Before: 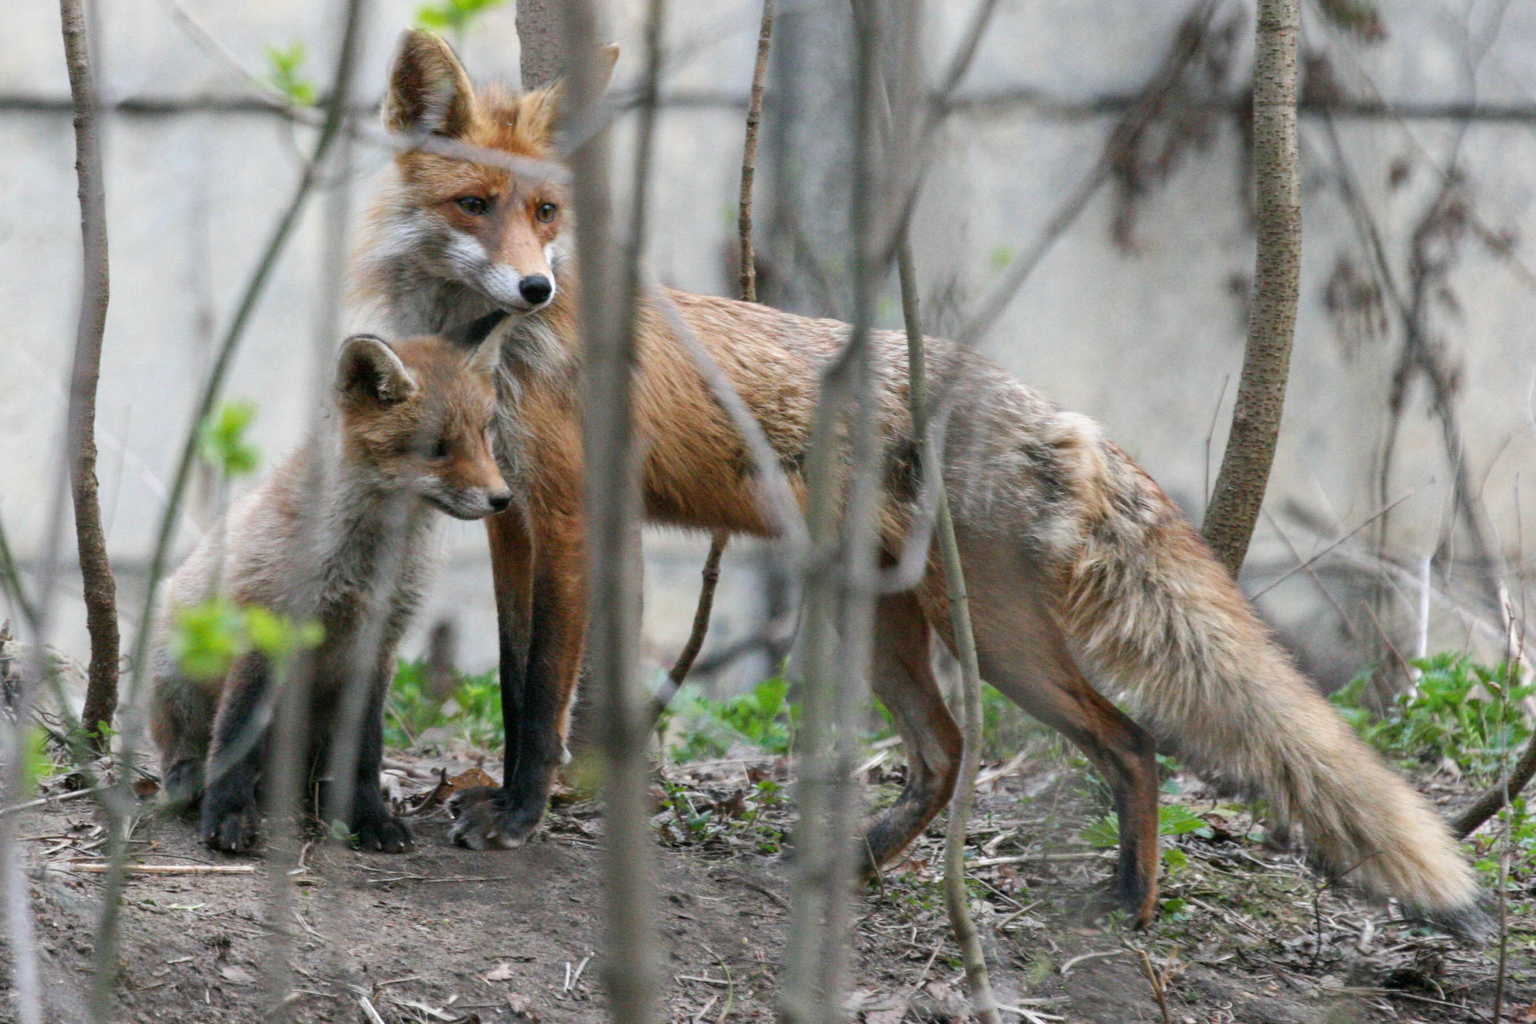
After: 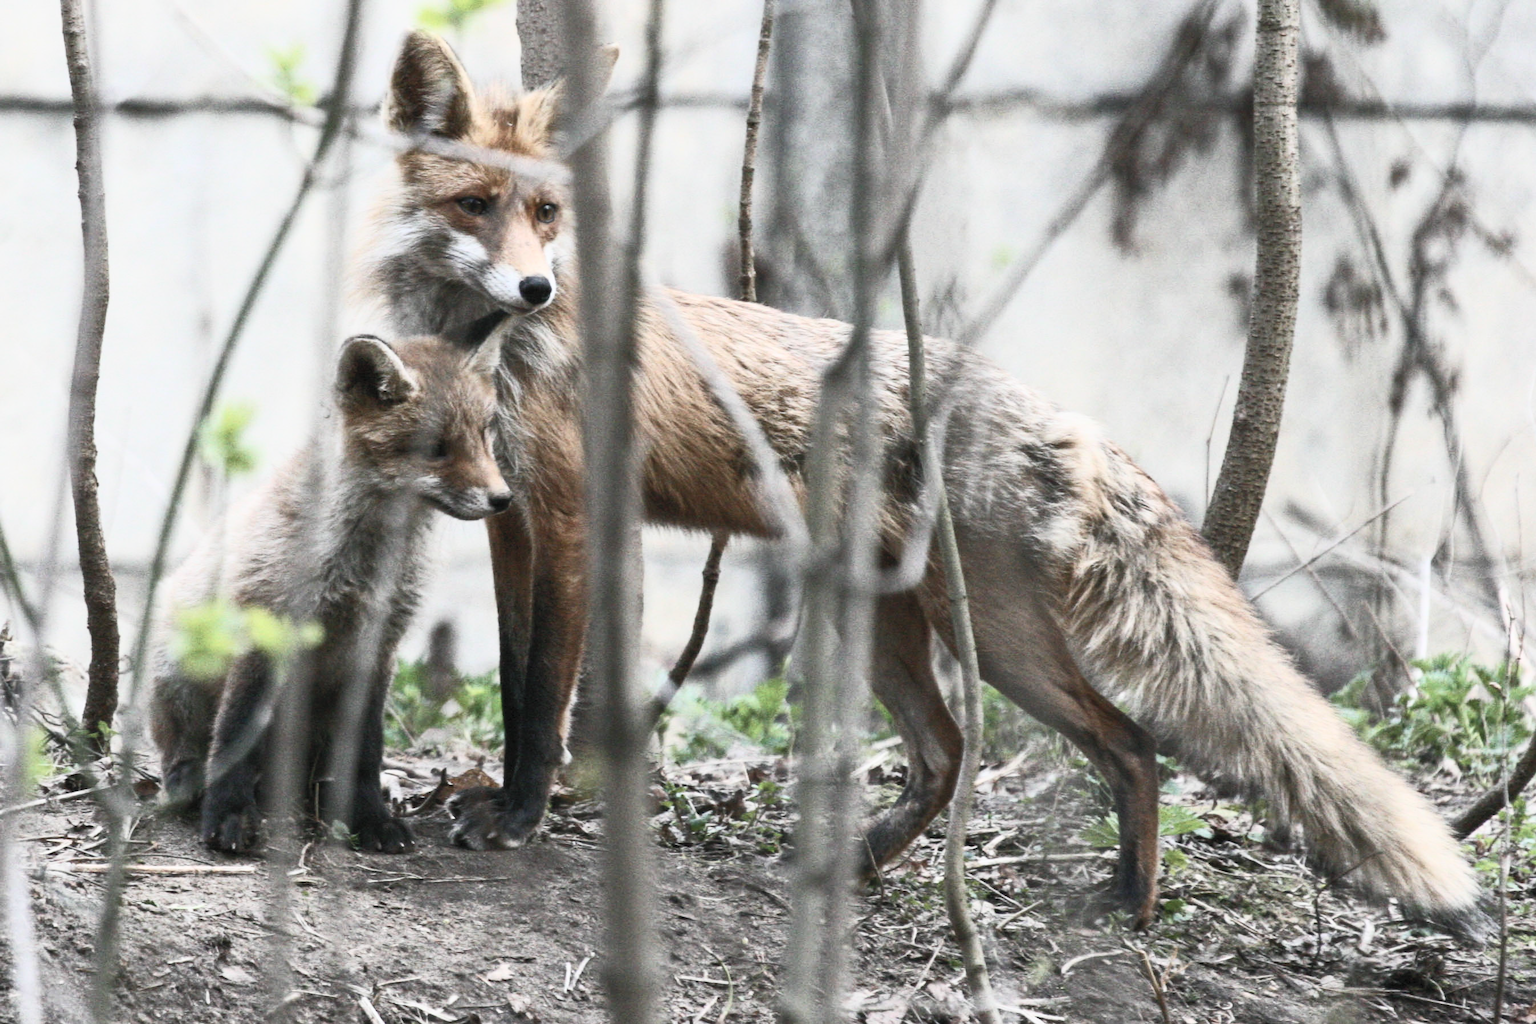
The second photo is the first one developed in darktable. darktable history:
exposure: exposure -0.492 EV, compensate highlight preservation false
contrast brightness saturation: contrast 0.57, brightness 0.57, saturation -0.34
